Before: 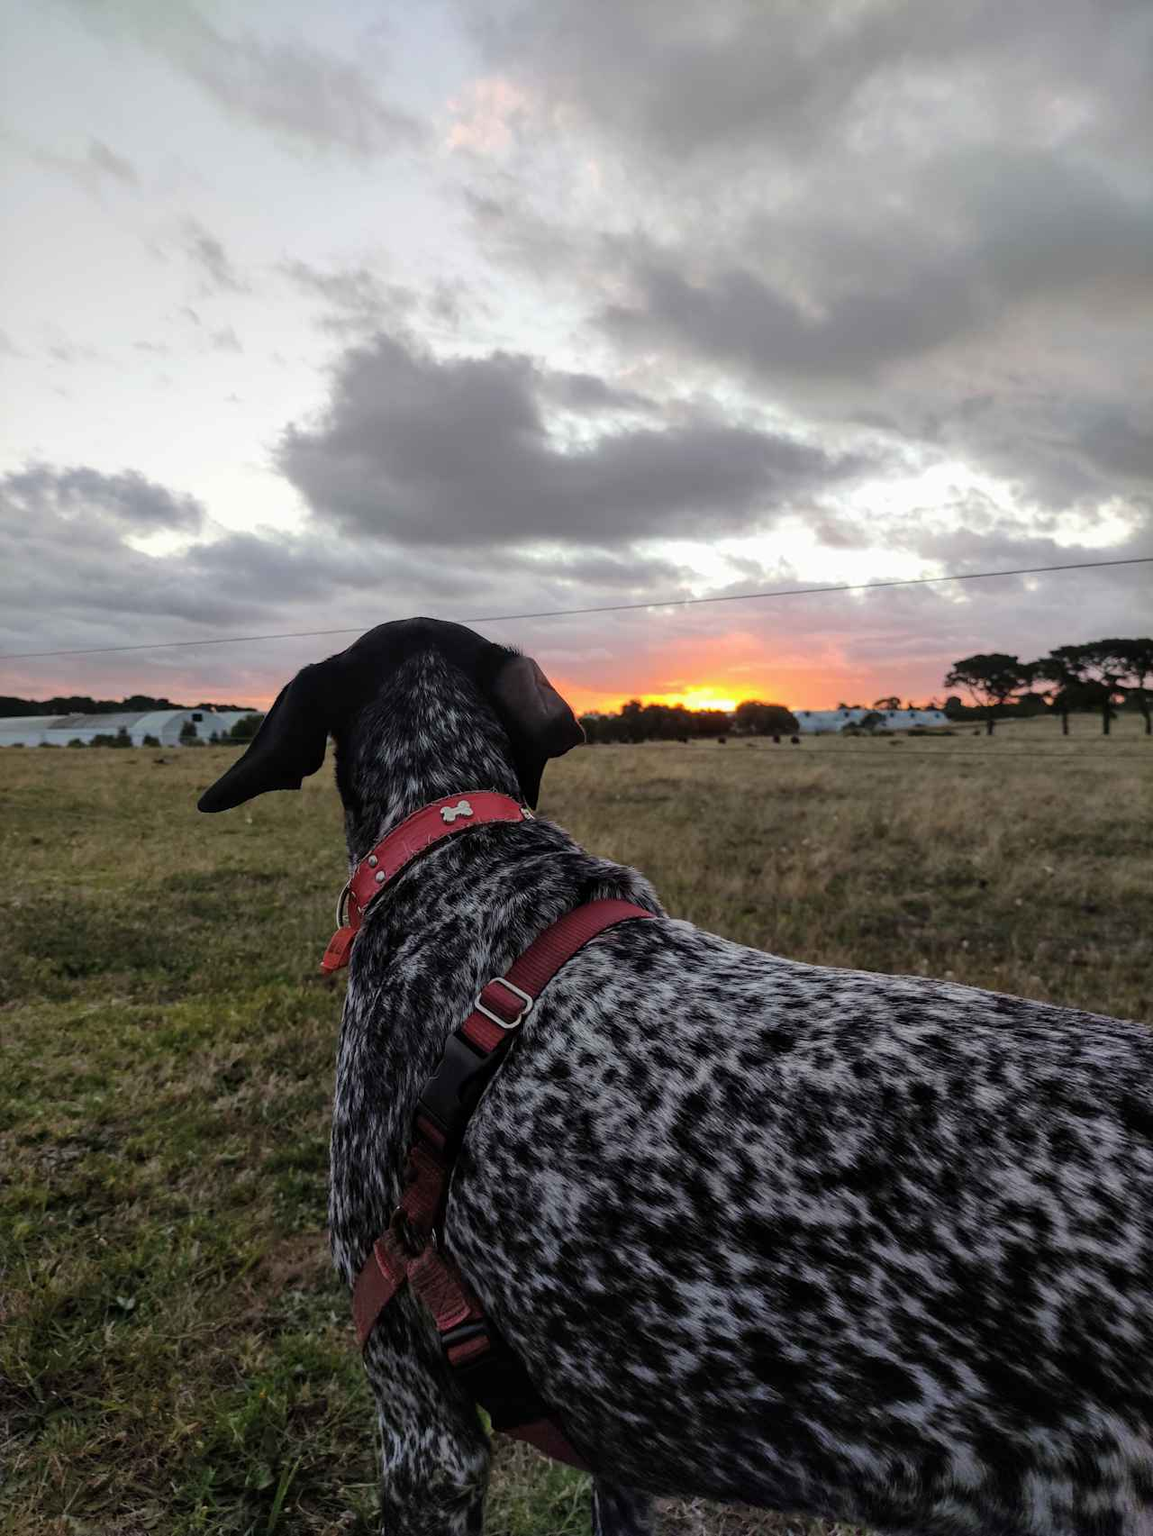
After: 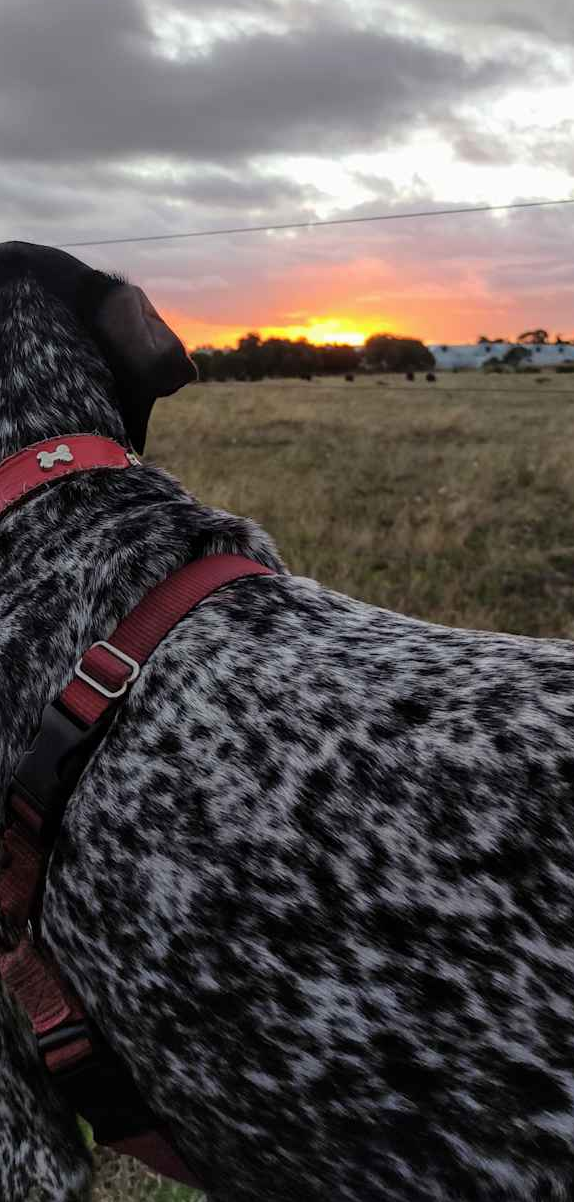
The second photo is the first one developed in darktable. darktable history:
crop: left 35.335%, top 26.099%, right 19.786%, bottom 3.358%
